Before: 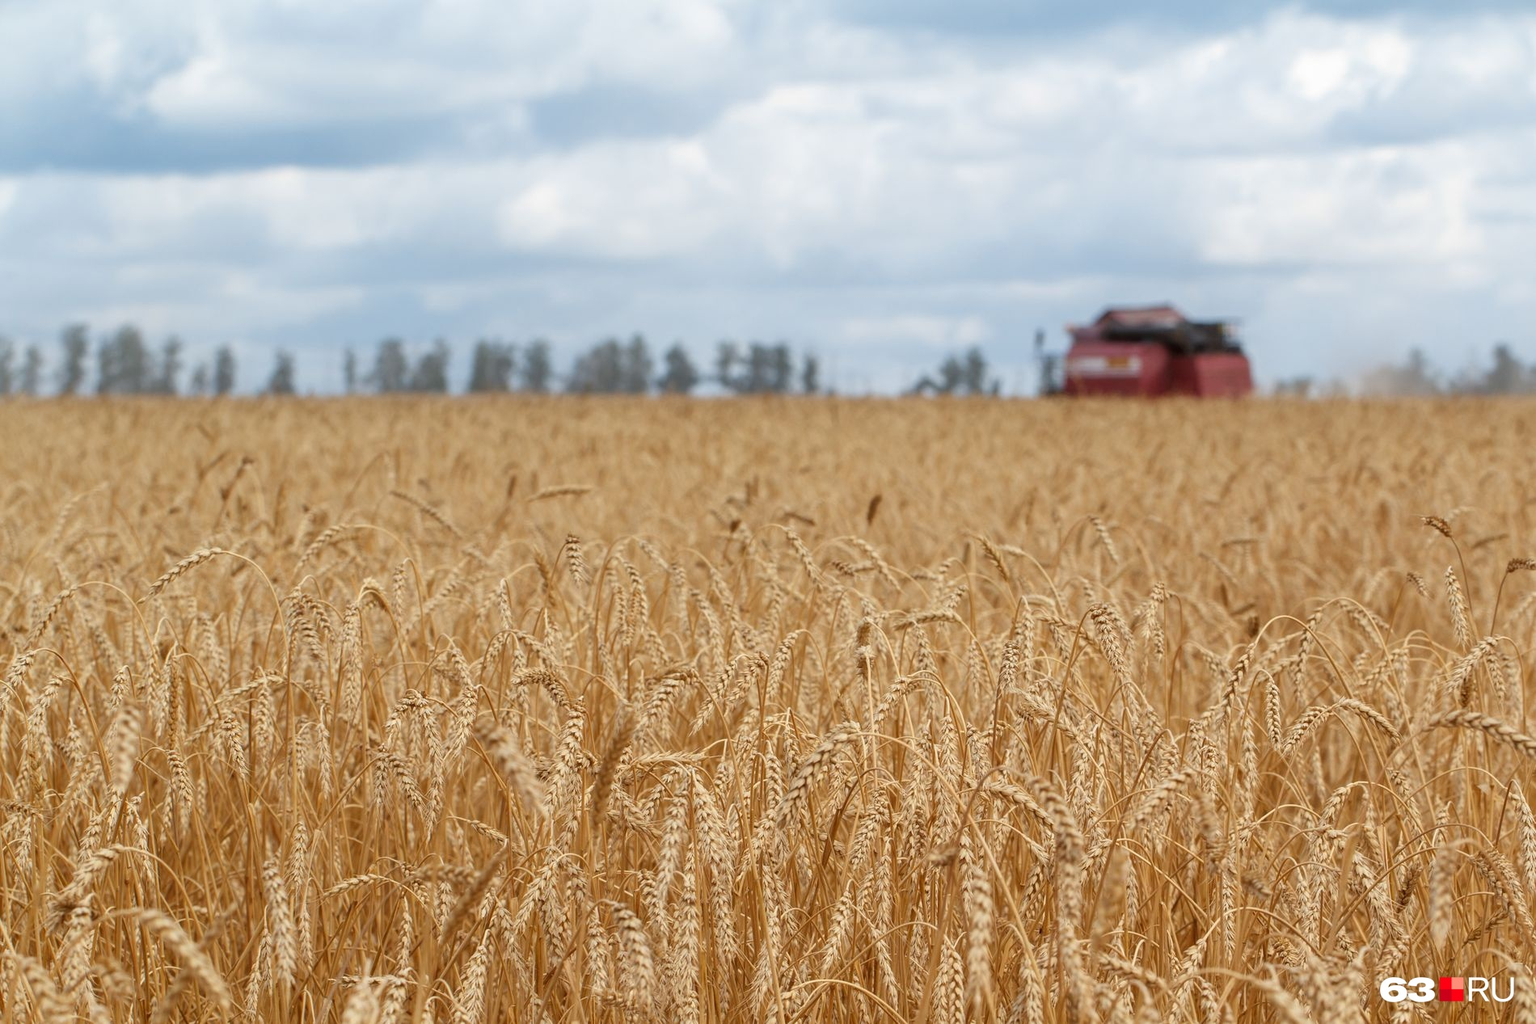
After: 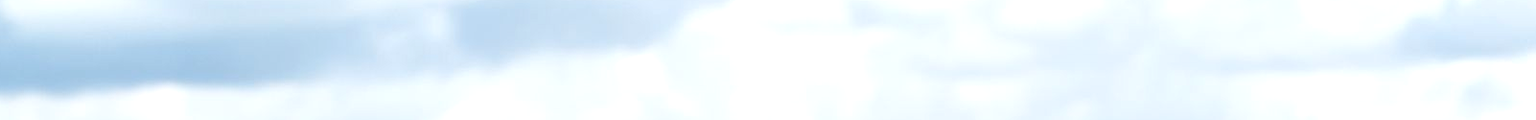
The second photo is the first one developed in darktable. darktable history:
exposure: black level correction 0.003, exposure 0.383 EV, compensate highlight preservation false
crop and rotate: left 9.644%, top 9.491%, right 6.021%, bottom 80.509%
white balance: emerald 1
